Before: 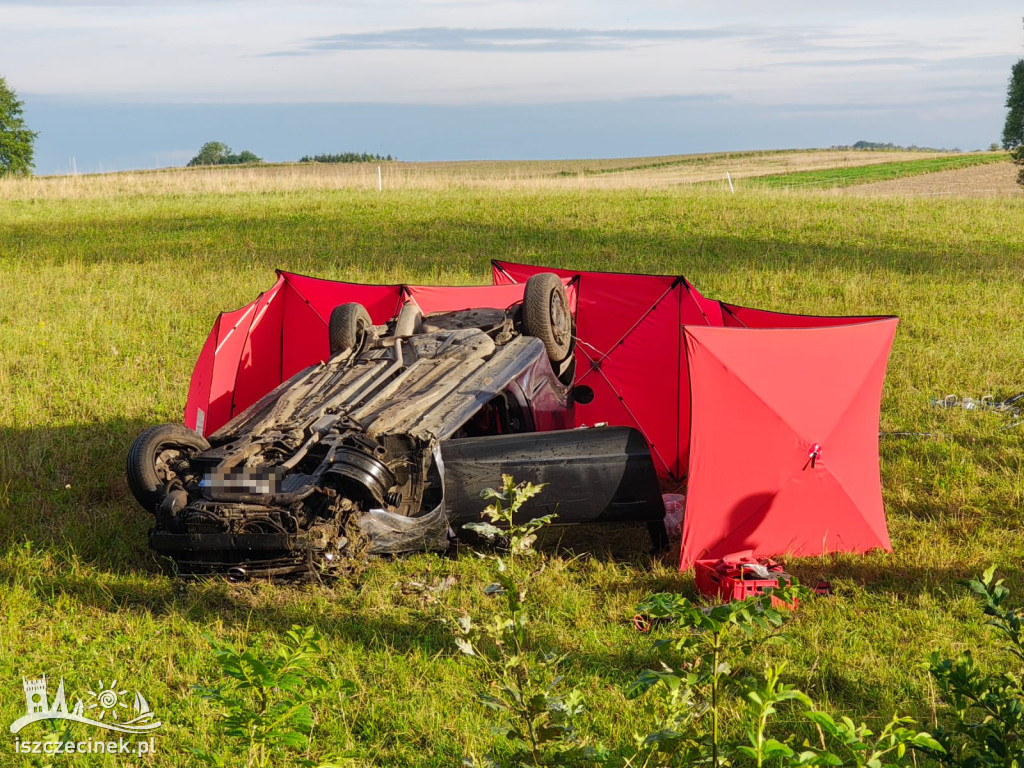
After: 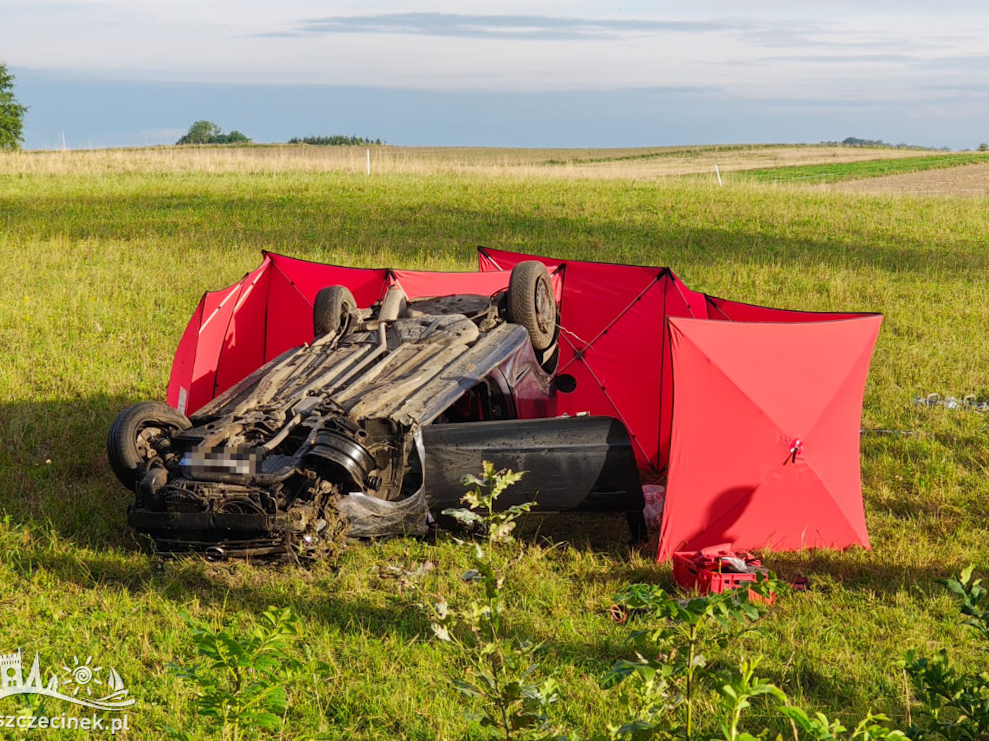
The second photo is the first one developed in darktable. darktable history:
crop and rotate: angle -1.53°
